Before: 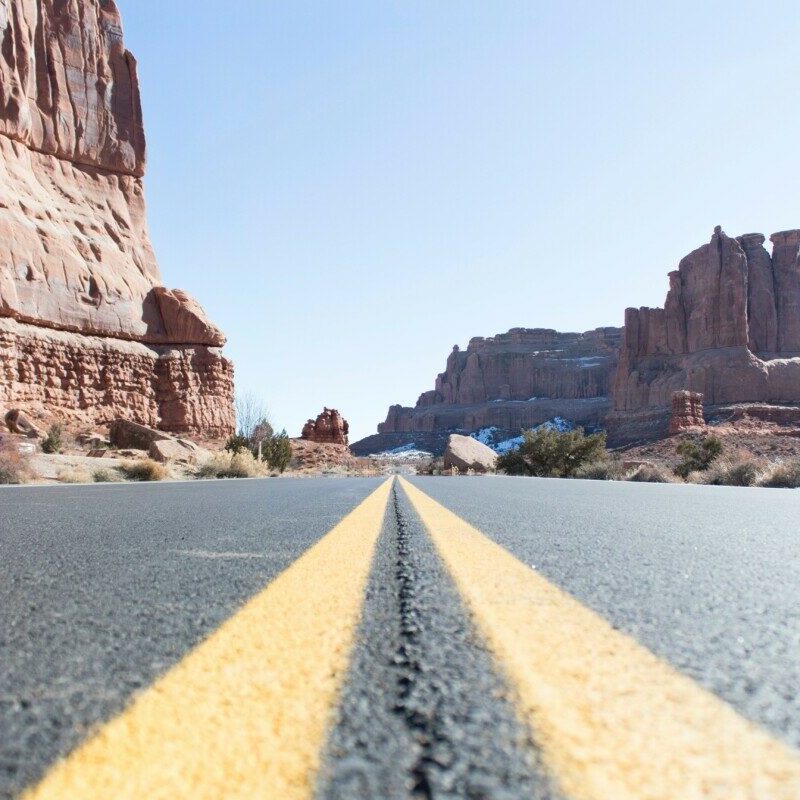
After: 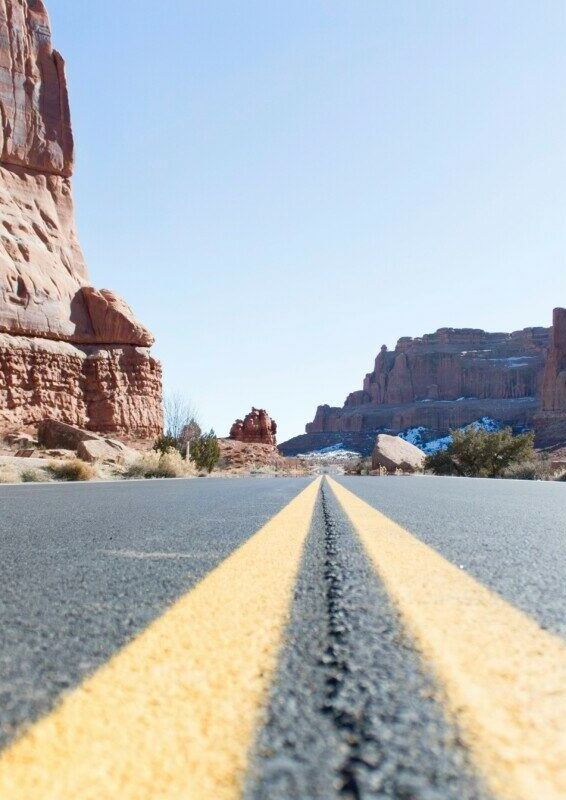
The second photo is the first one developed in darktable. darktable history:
color balance rgb: perceptual saturation grading › global saturation 20%, perceptual saturation grading › highlights -25%, perceptual saturation grading › shadows 25%
crop and rotate: left 9.061%, right 20.142%
